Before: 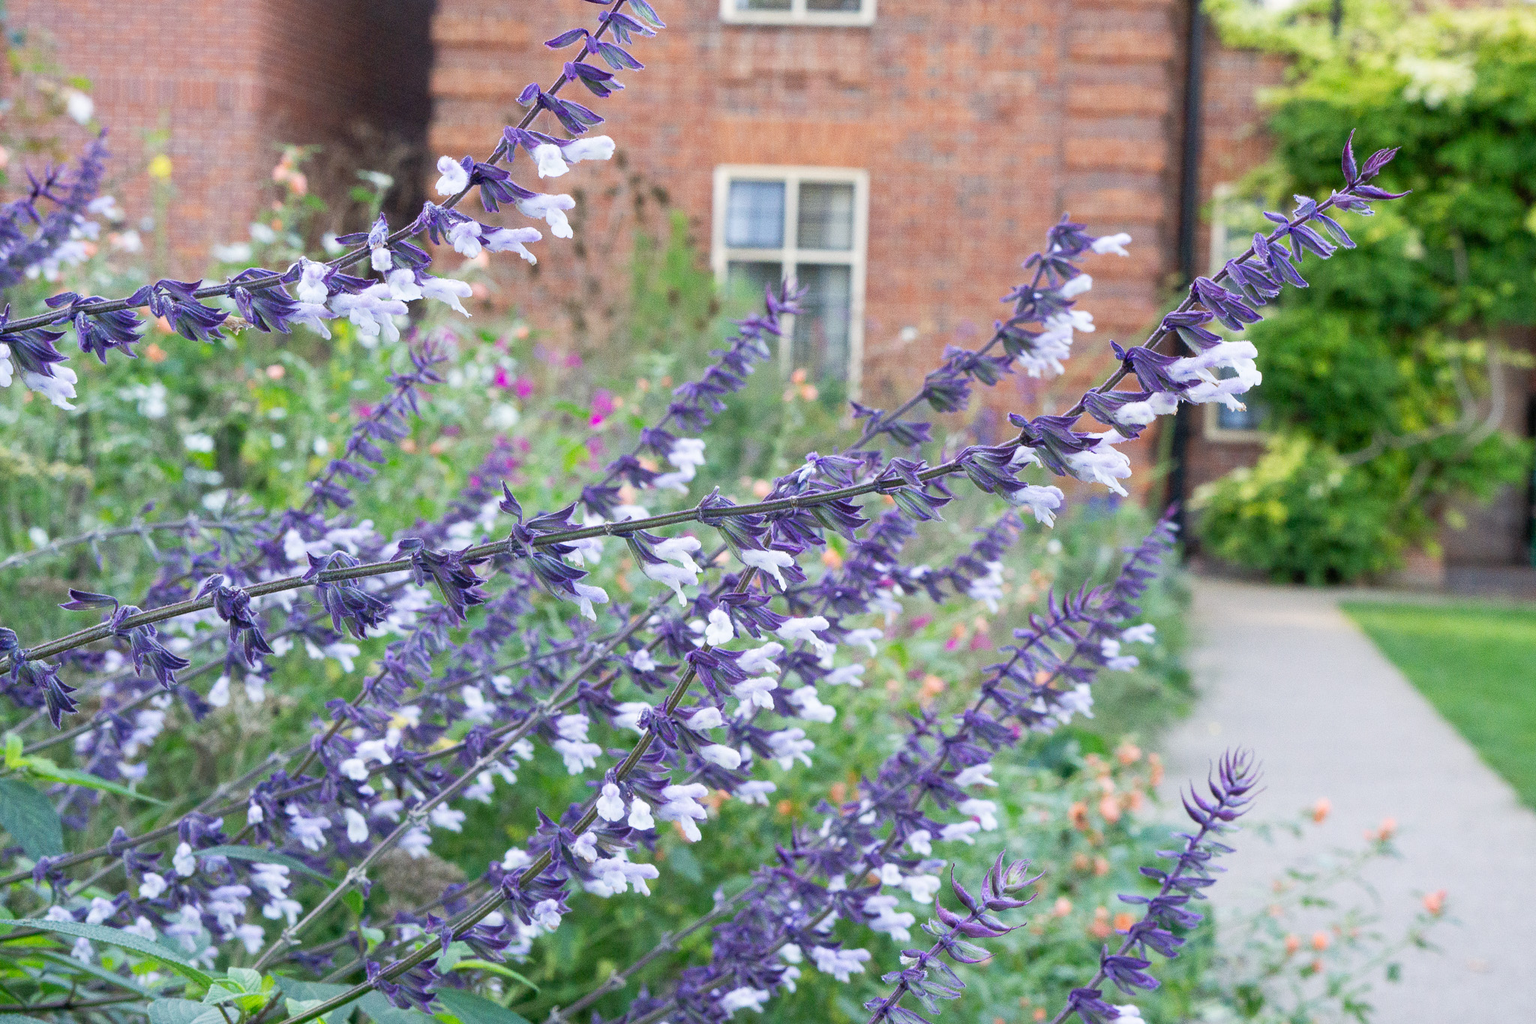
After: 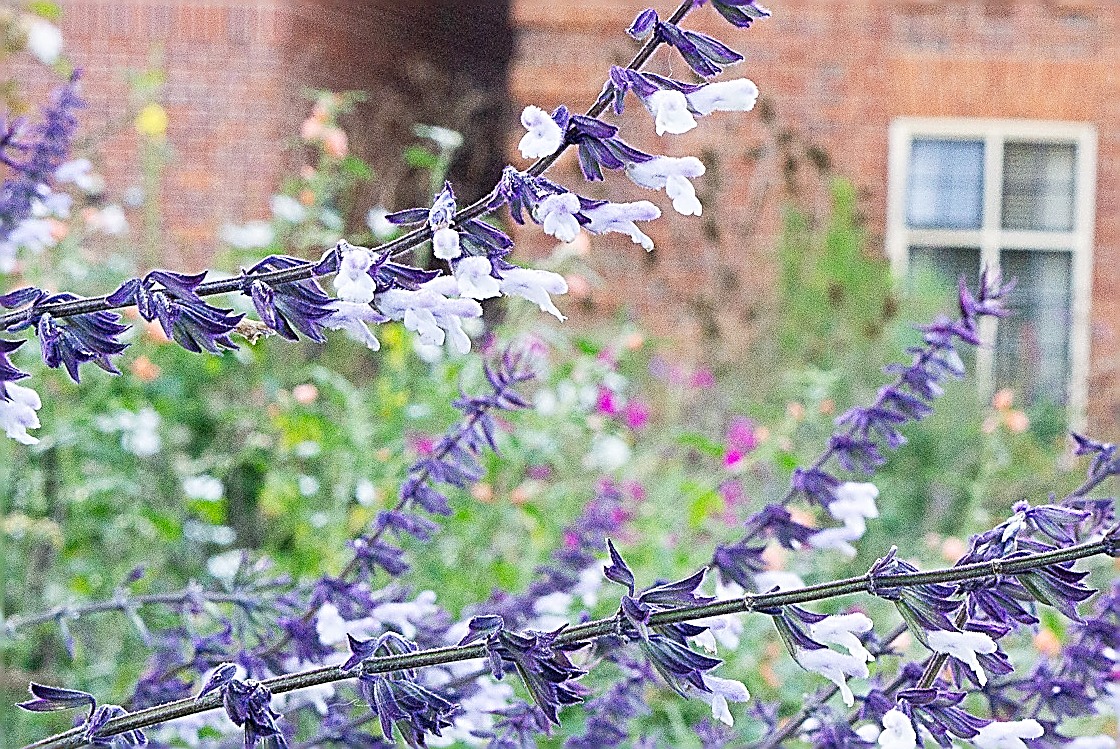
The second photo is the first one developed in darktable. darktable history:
sharpen: amount 2
crop and rotate: left 3.047%, top 7.509%, right 42.236%, bottom 37.598%
tone curve: curves: ch0 [(0, 0) (0.004, 0.002) (0.02, 0.013) (0.218, 0.218) (0.664, 0.718) (0.832, 0.873) (1, 1)], preserve colors none
